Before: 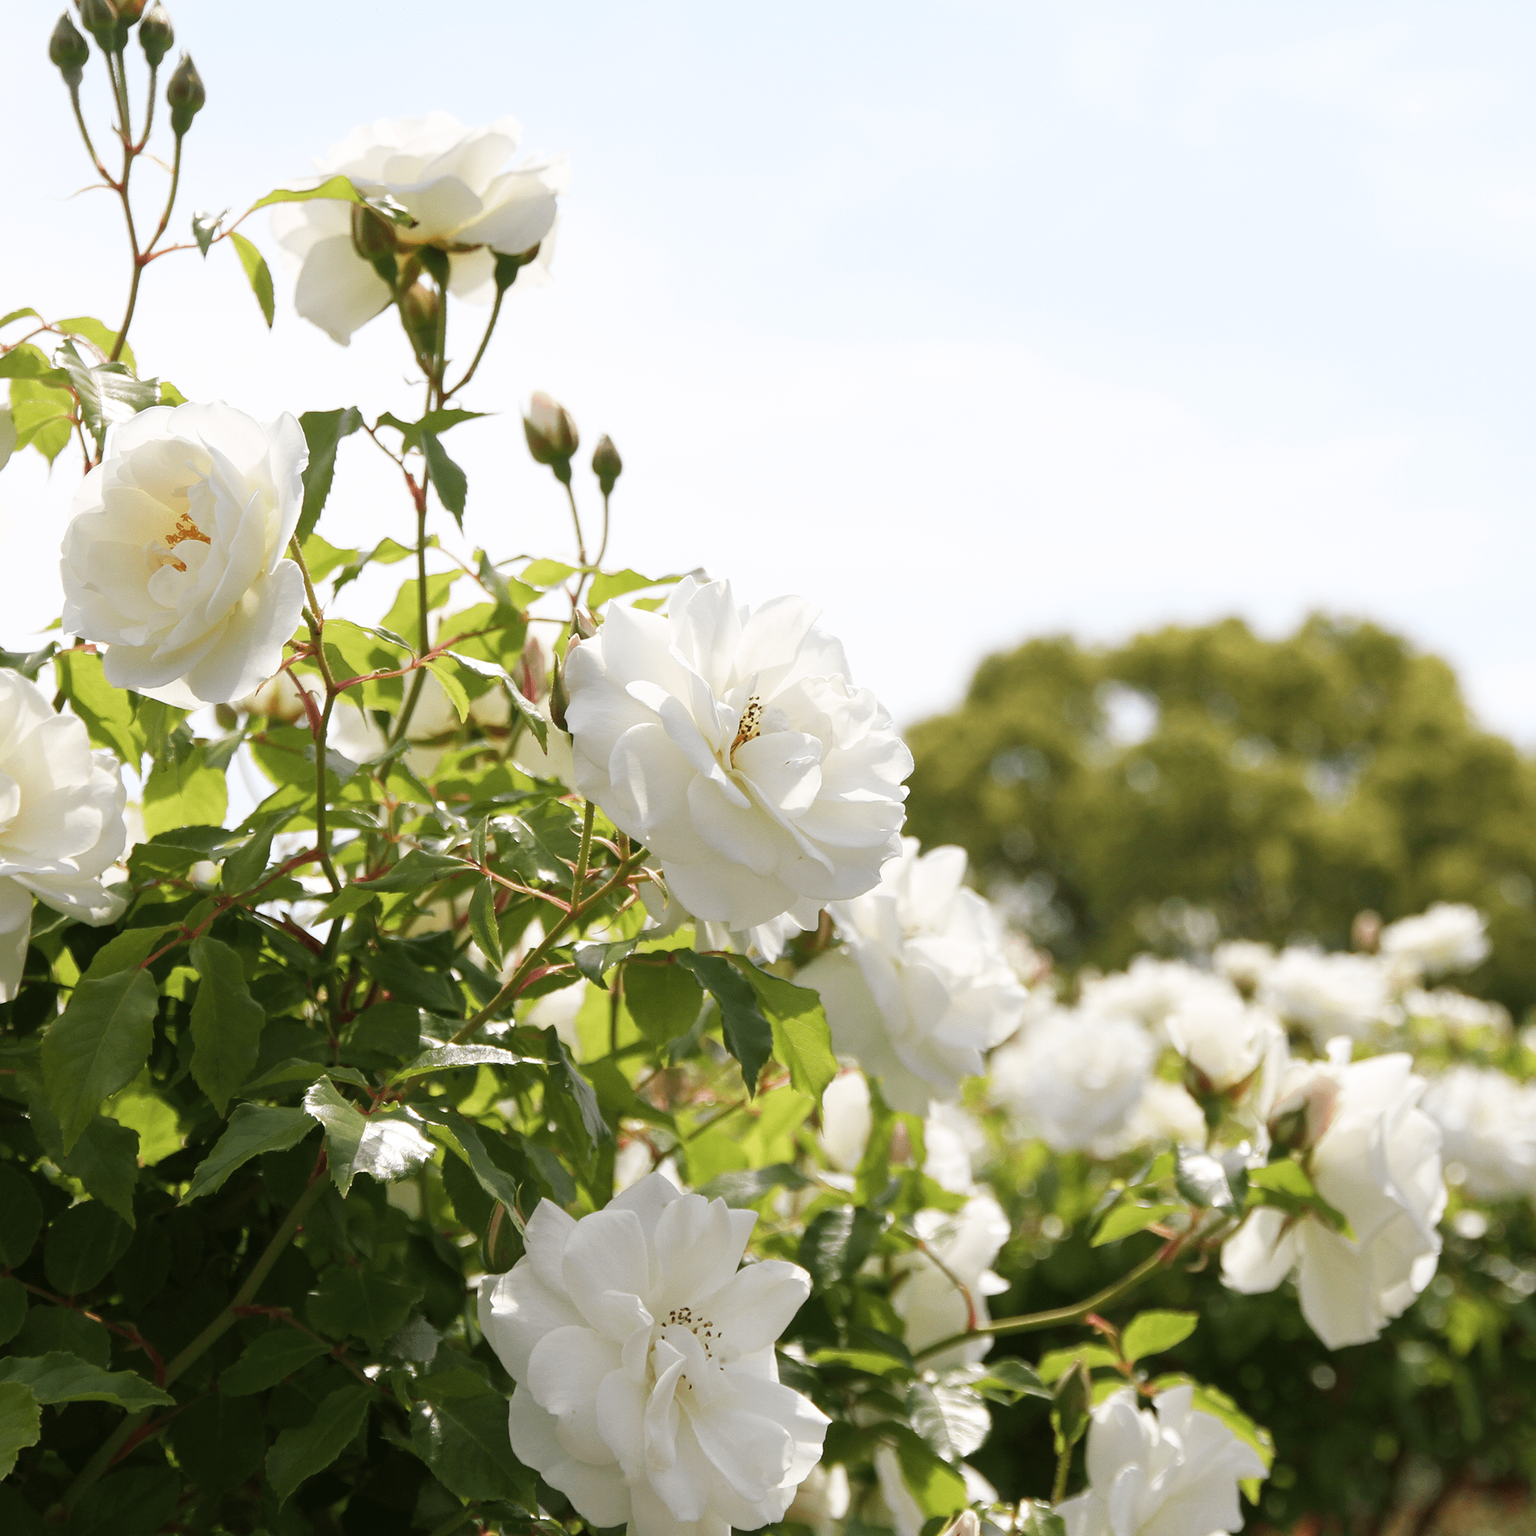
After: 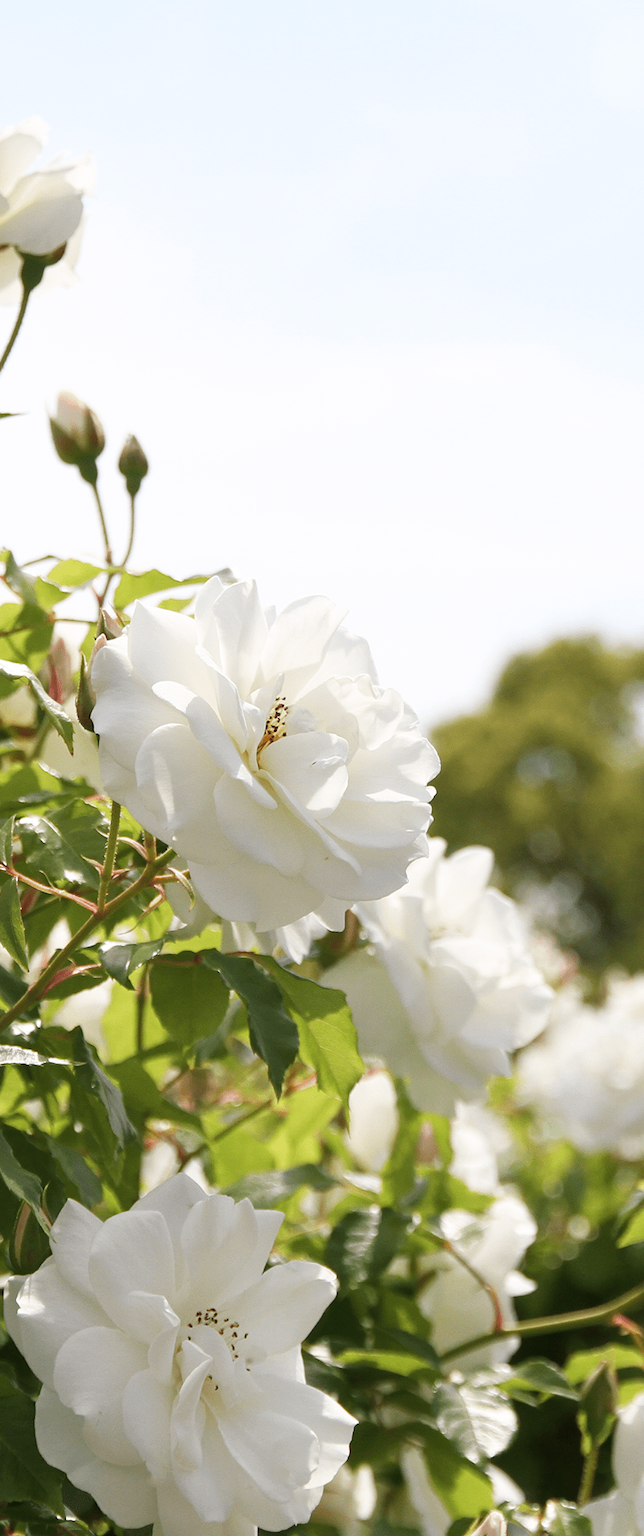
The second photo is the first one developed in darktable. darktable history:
crop: left 30.881%, right 27.134%
